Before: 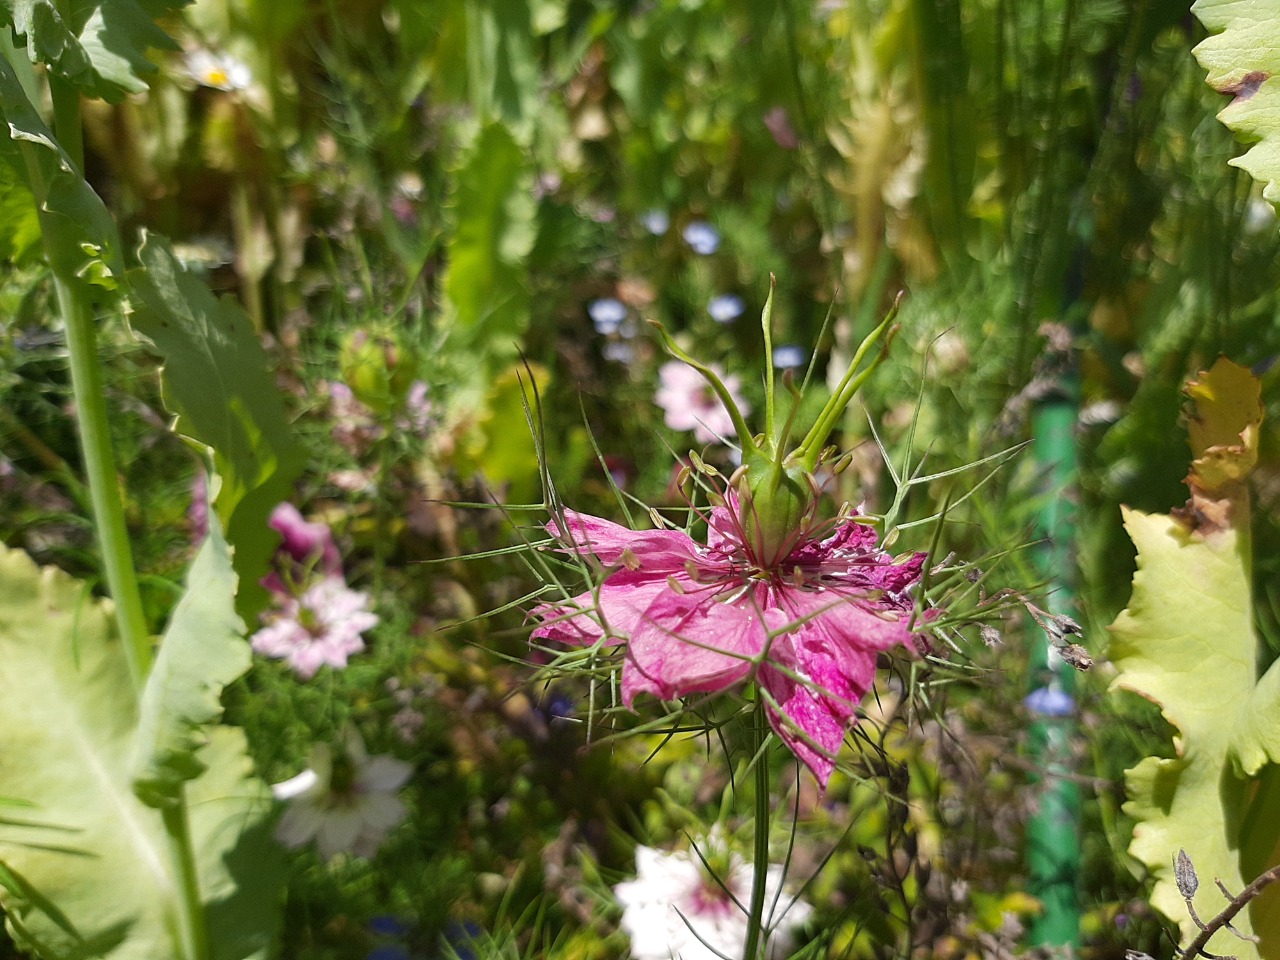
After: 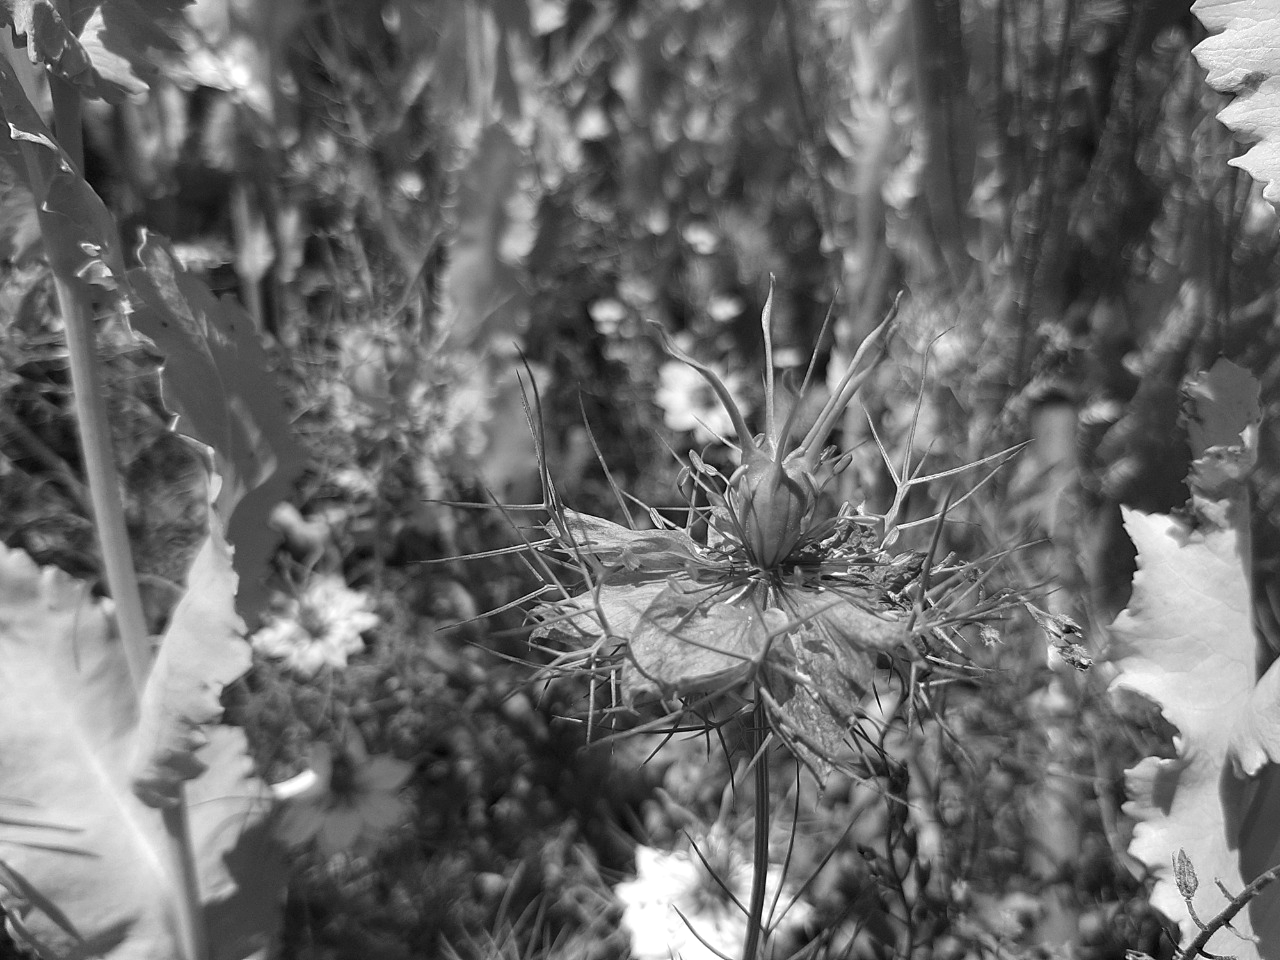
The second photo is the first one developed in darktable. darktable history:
local contrast: highlights 100%, shadows 100%, detail 120%, midtone range 0.2
monochrome: on, module defaults
